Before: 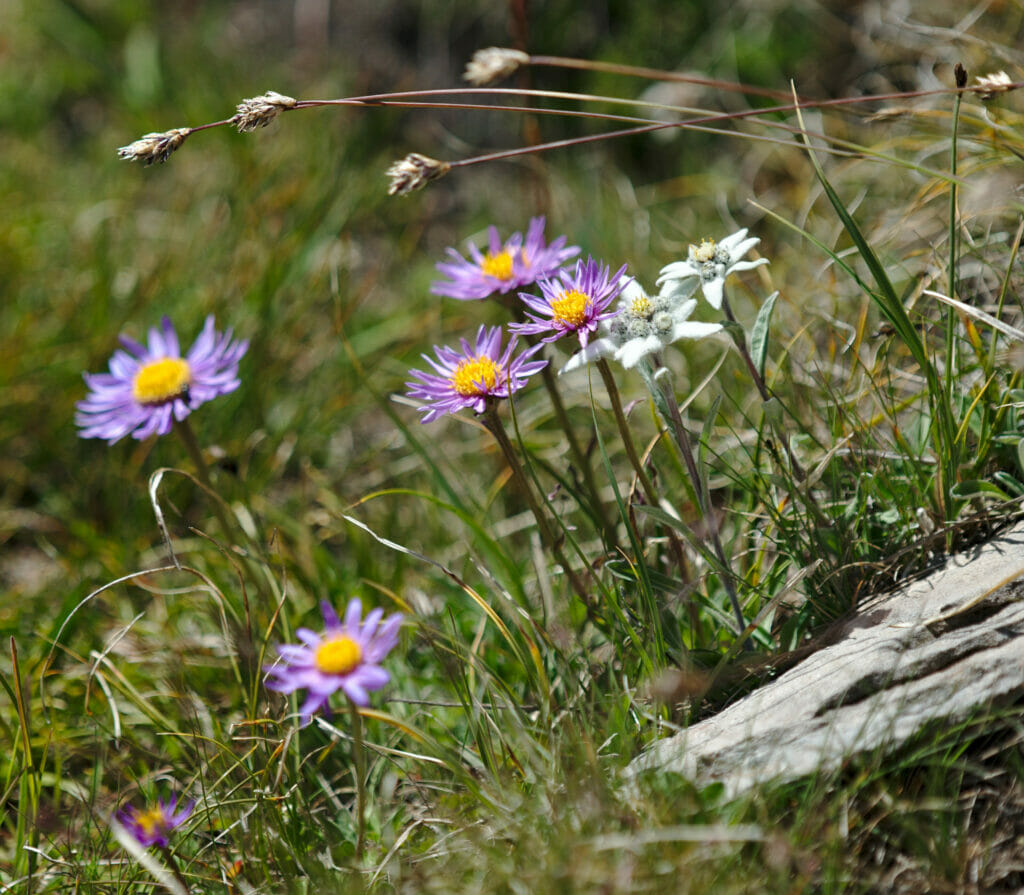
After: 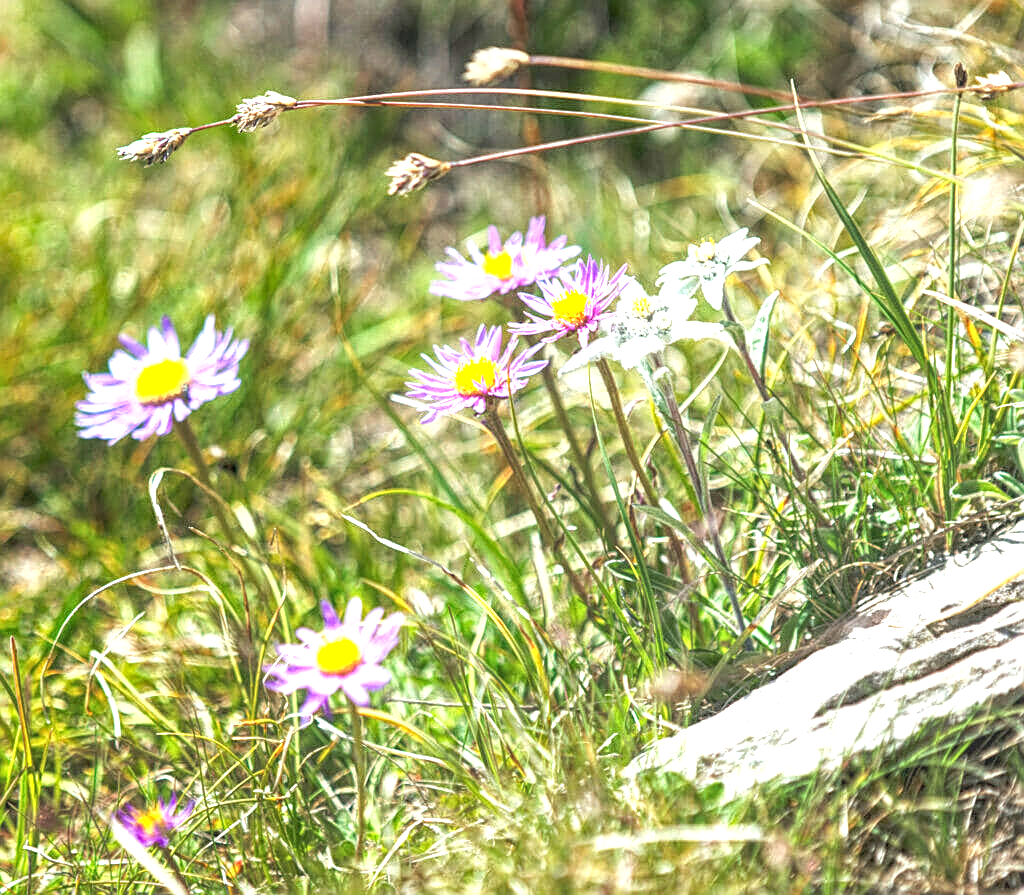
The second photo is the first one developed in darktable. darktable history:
sharpen: on, module defaults
local contrast: highlights 67%, shadows 33%, detail 167%, midtone range 0.2
exposure: black level correction 0, exposure 1.752 EV, compensate highlight preservation false
